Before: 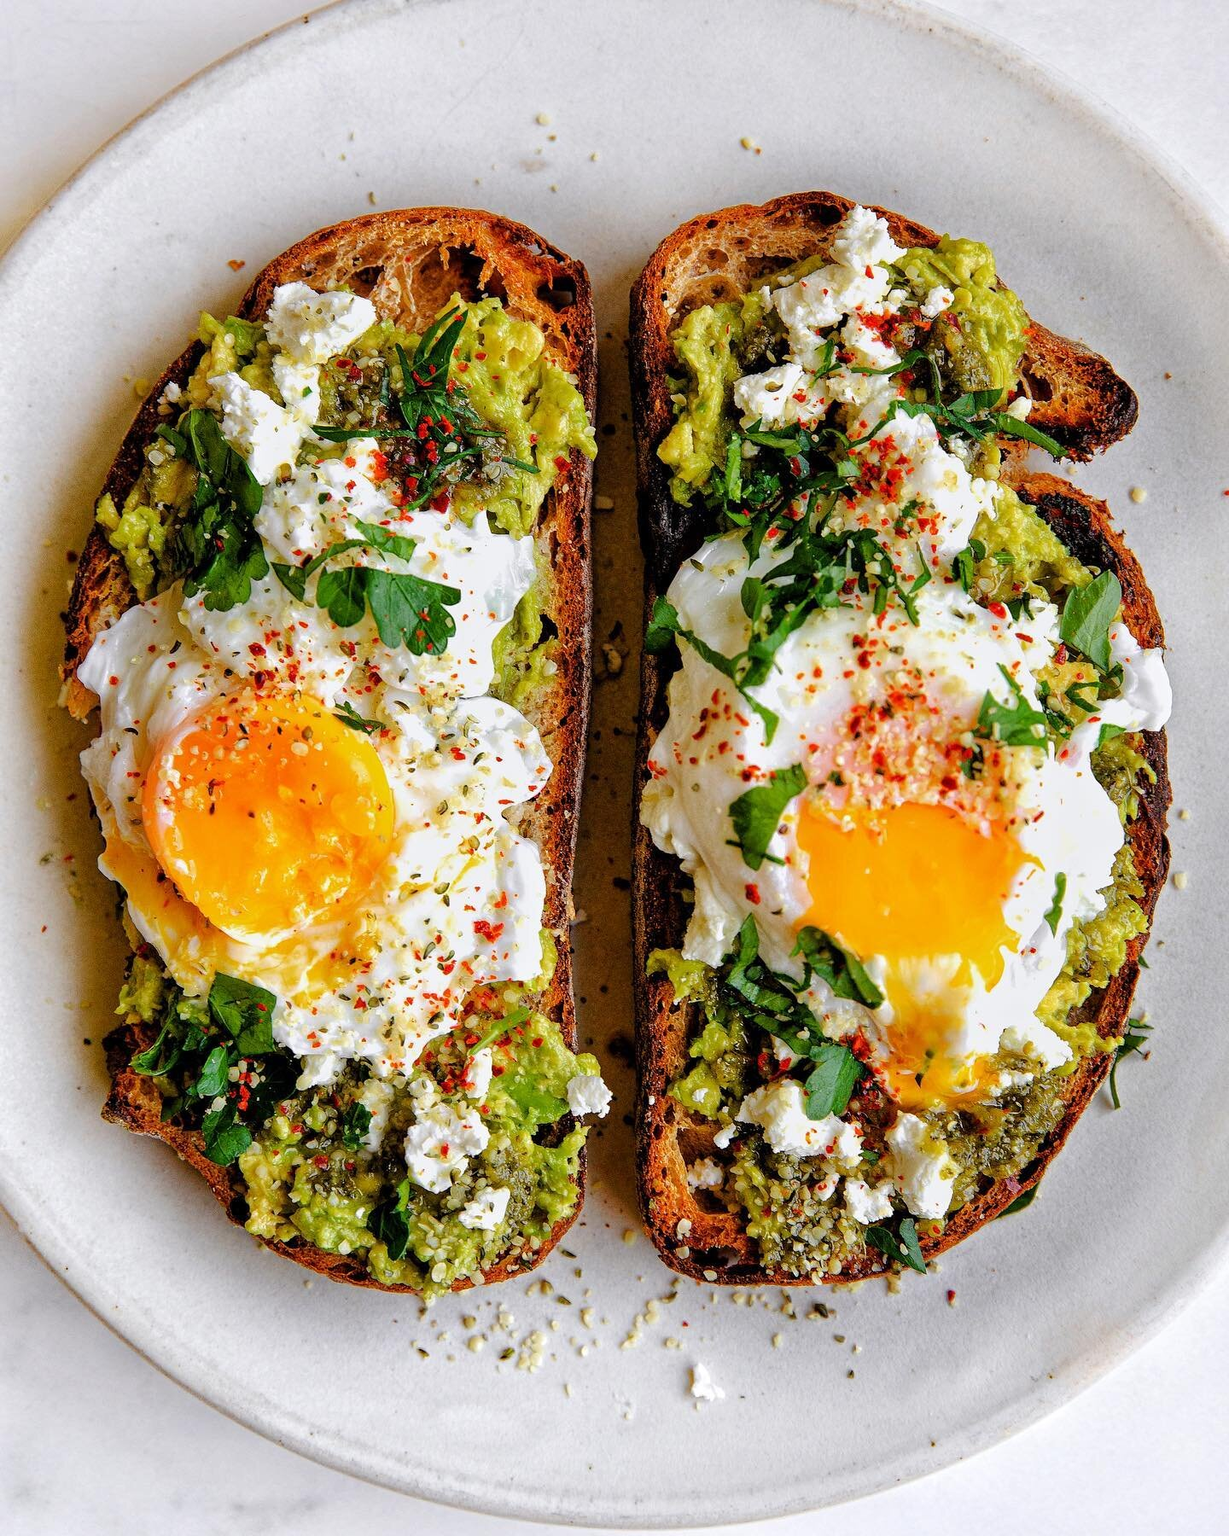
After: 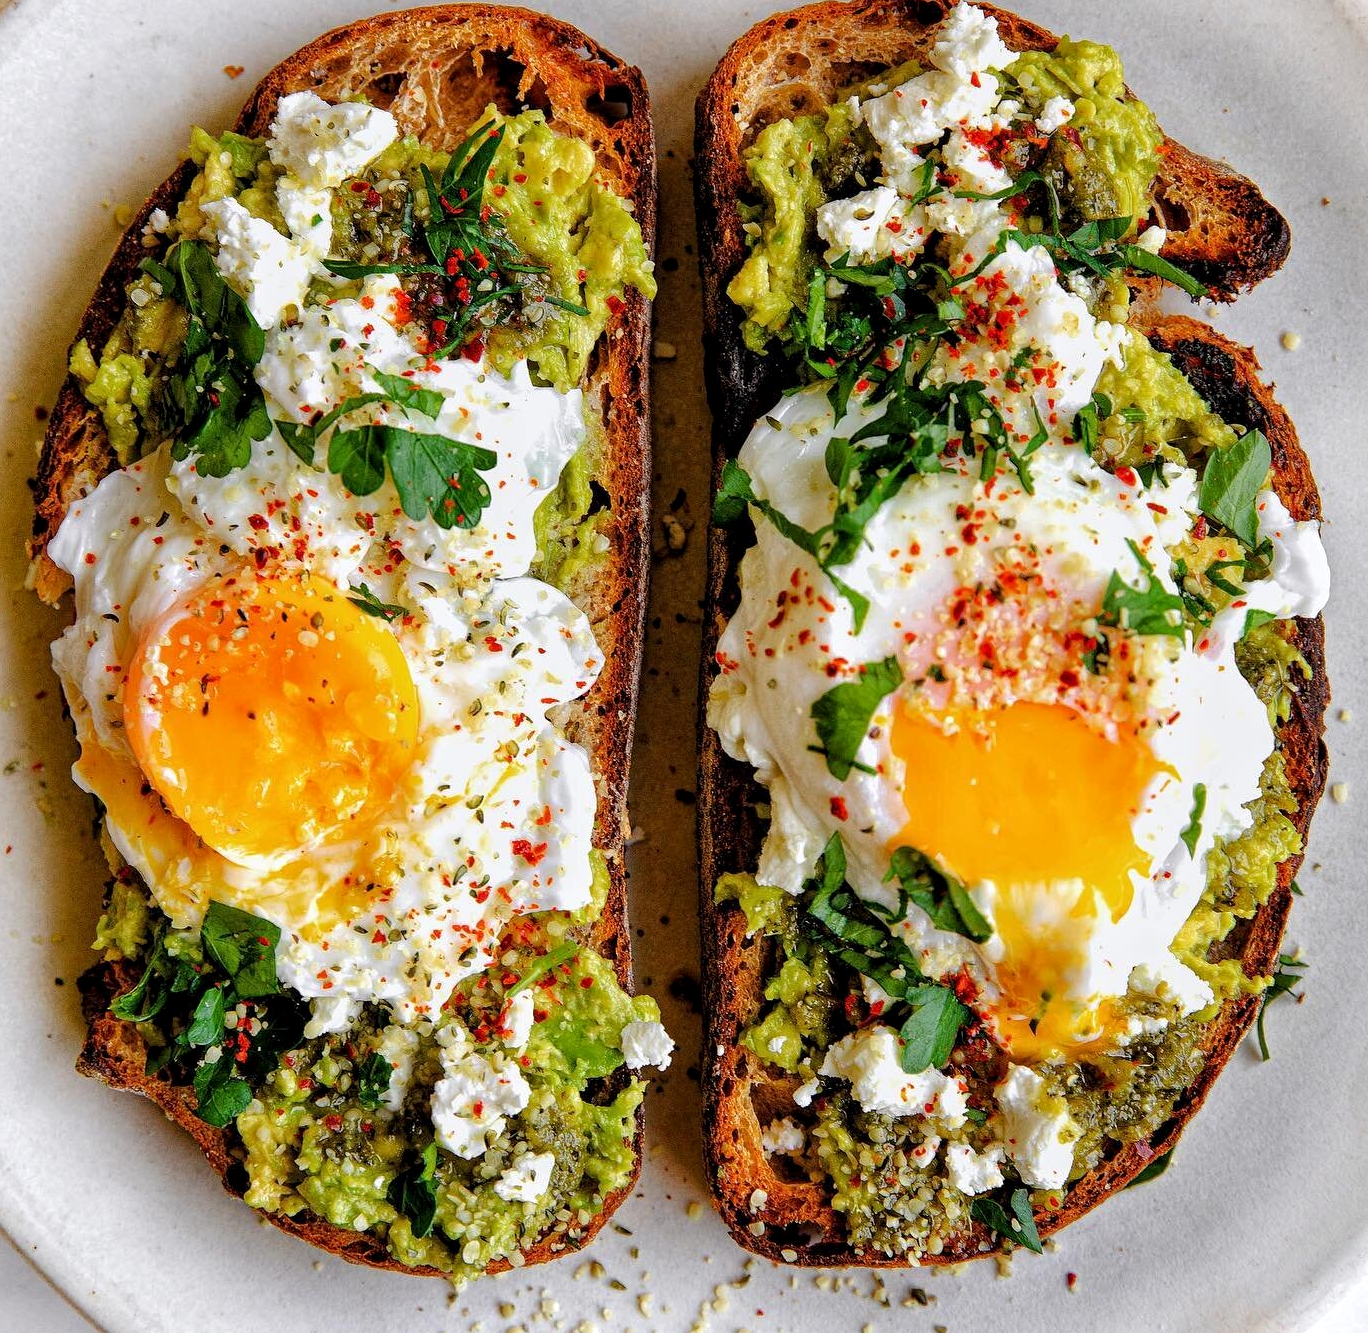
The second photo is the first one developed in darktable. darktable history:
crop and rotate: left 2.991%, top 13.302%, right 1.981%, bottom 12.636%
local contrast: highlights 100%, shadows 100%, detail 120%, midtone range 0.2
